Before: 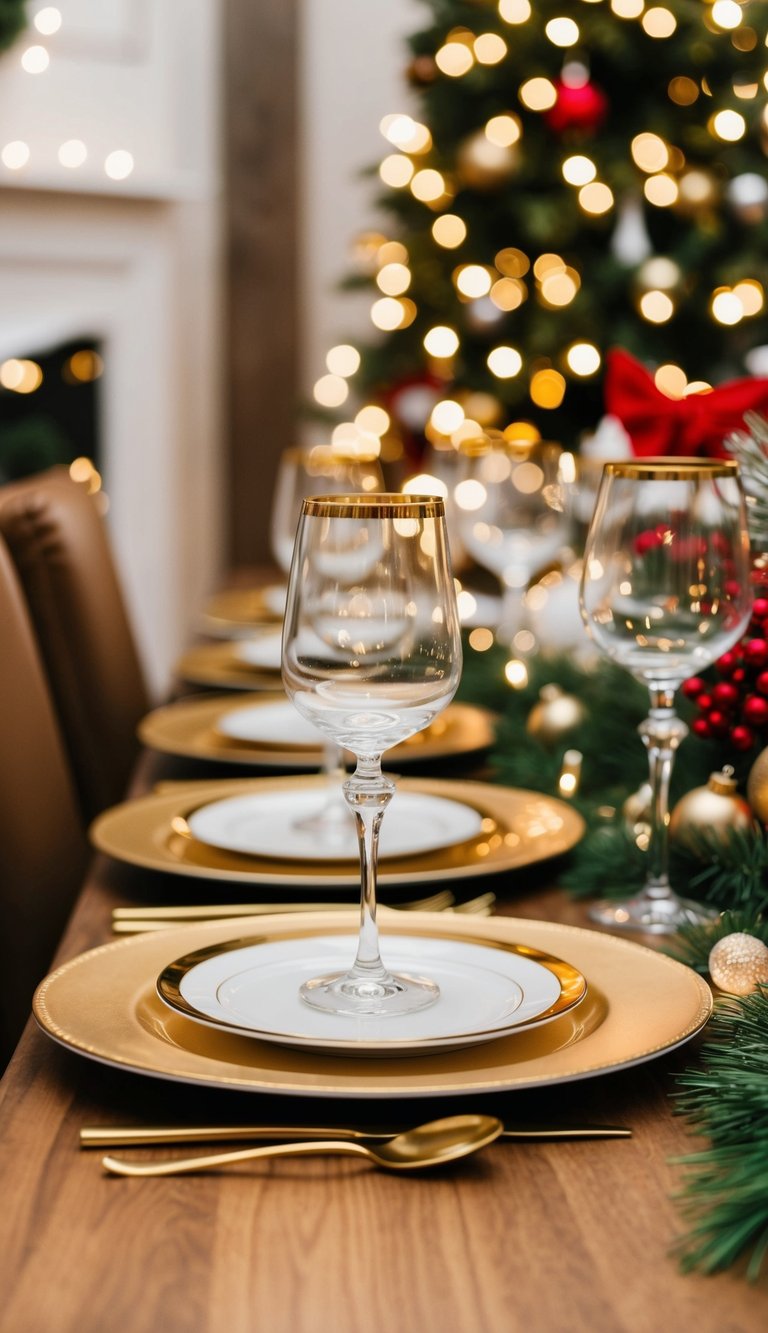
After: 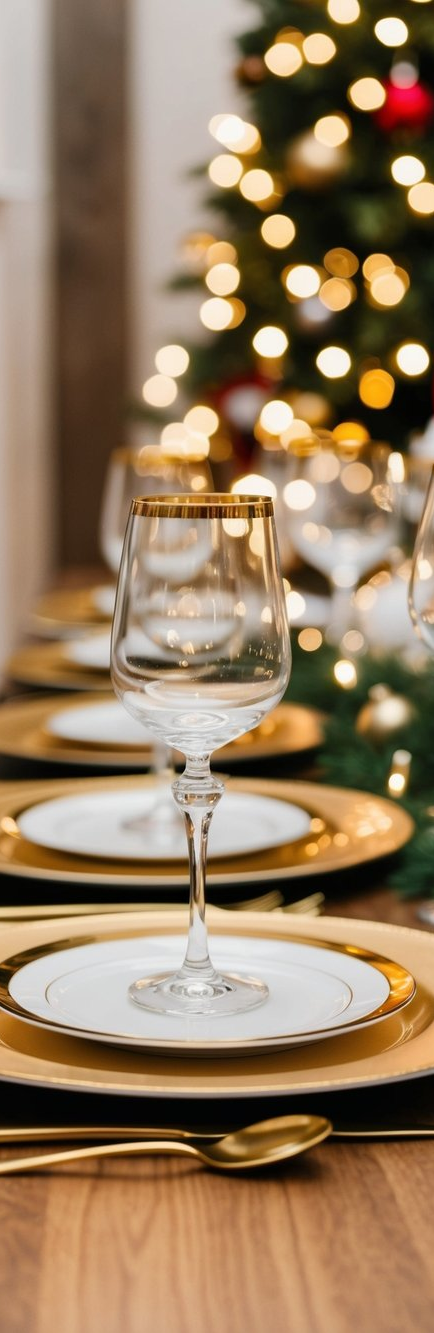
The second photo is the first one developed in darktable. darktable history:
crop and rotate: left 22.323%, right 21.054%
